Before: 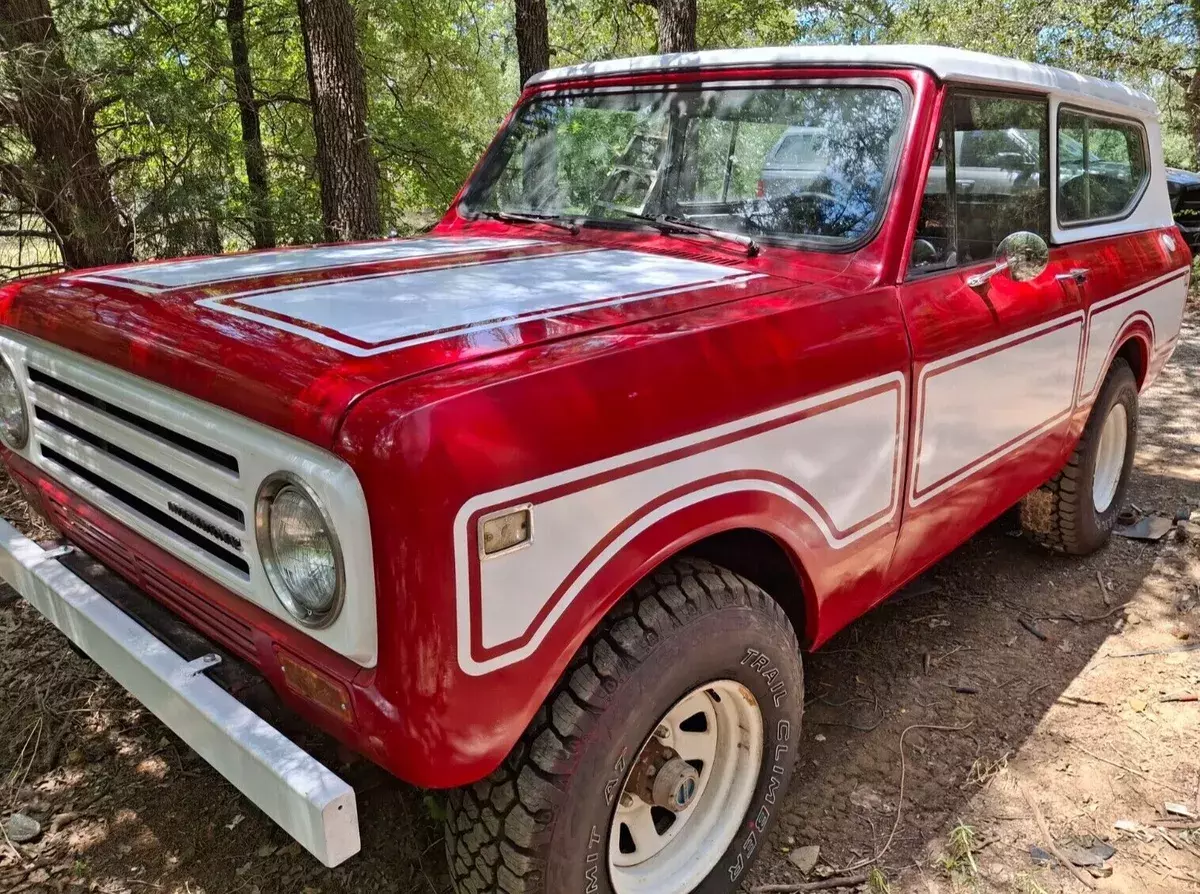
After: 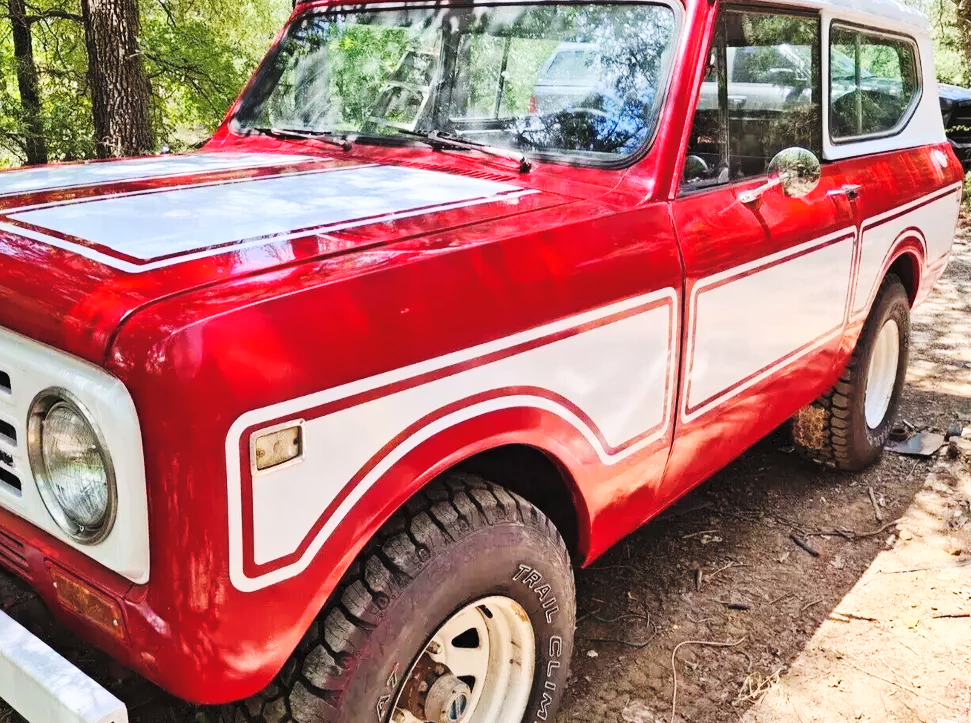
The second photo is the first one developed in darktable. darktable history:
crop: left 19.007%, top 9.401%, right 0.001%, bottom 9.62%
base curve: curves: ch0 [(0, 0) (0.036, 0.025) (0.121, 0.166) (0.206, 0.329) (0.605, 0.79) (1, 1)], preserve colors none
contrast brightness saturation: contrast 0.138, brightness 0.225
tone equalizer: -7 EV 0.168 EV, -6 EV 0.158 EV, -5 EV 0.08 EV, -4 EV 0.052 EV, -2 EV -0.039 EV, -1 EV -0.045 EV, +0 EV -0.062 EV
